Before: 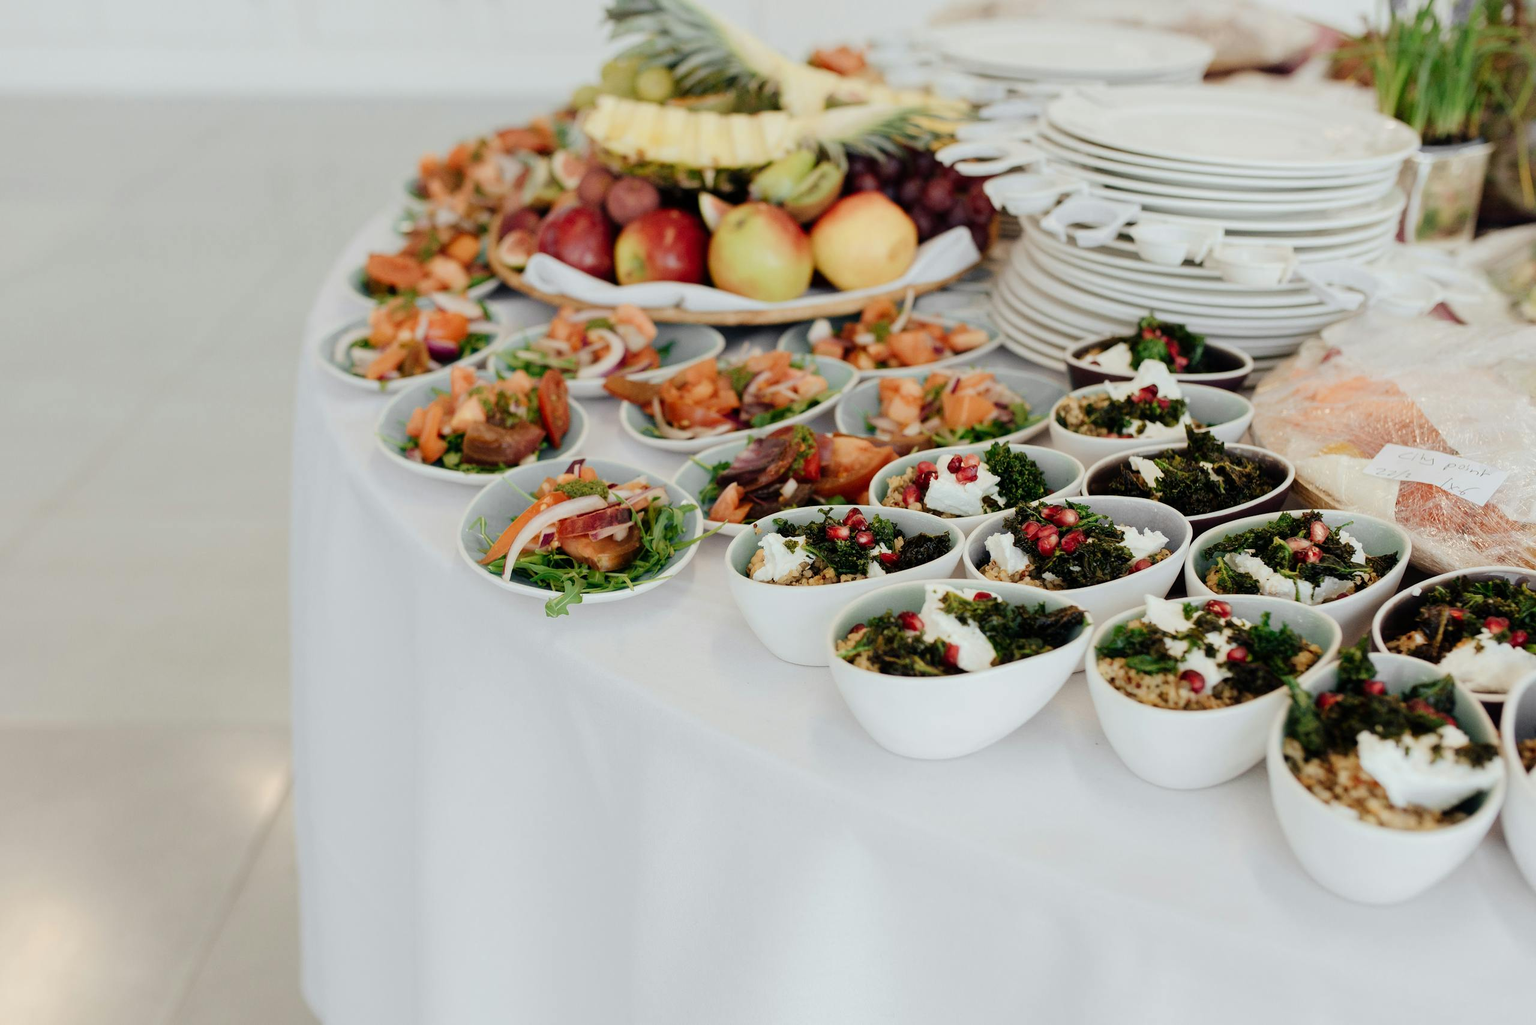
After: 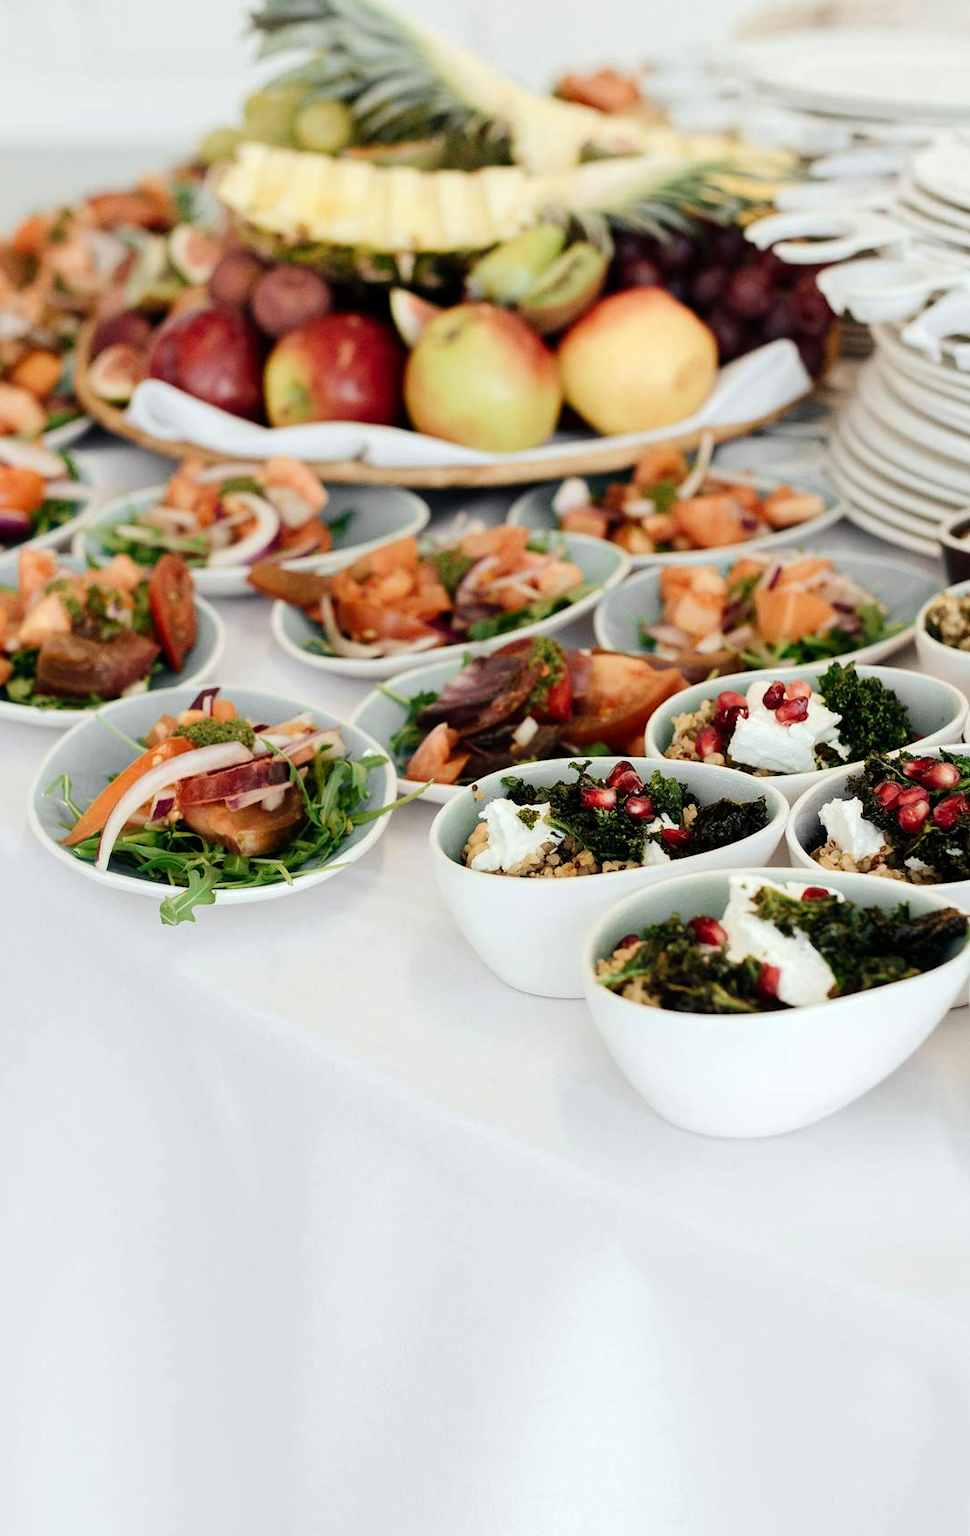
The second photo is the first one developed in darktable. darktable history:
tone equalizer: -8 EV -0.417 EV, -7 EV -0.389 EV, -6 EV -0.333 EV, -5 EV -0.222 EV, -3 EV 0.222 EV, -2 EV 0.333 EV, -1 EV 0.389 EV, +0 EV 0.417 EV, edges refinement/feathering 500, mask exposure compensation -1.57 EV, preserve details no
crop: left 28.583%, right 29.231%
